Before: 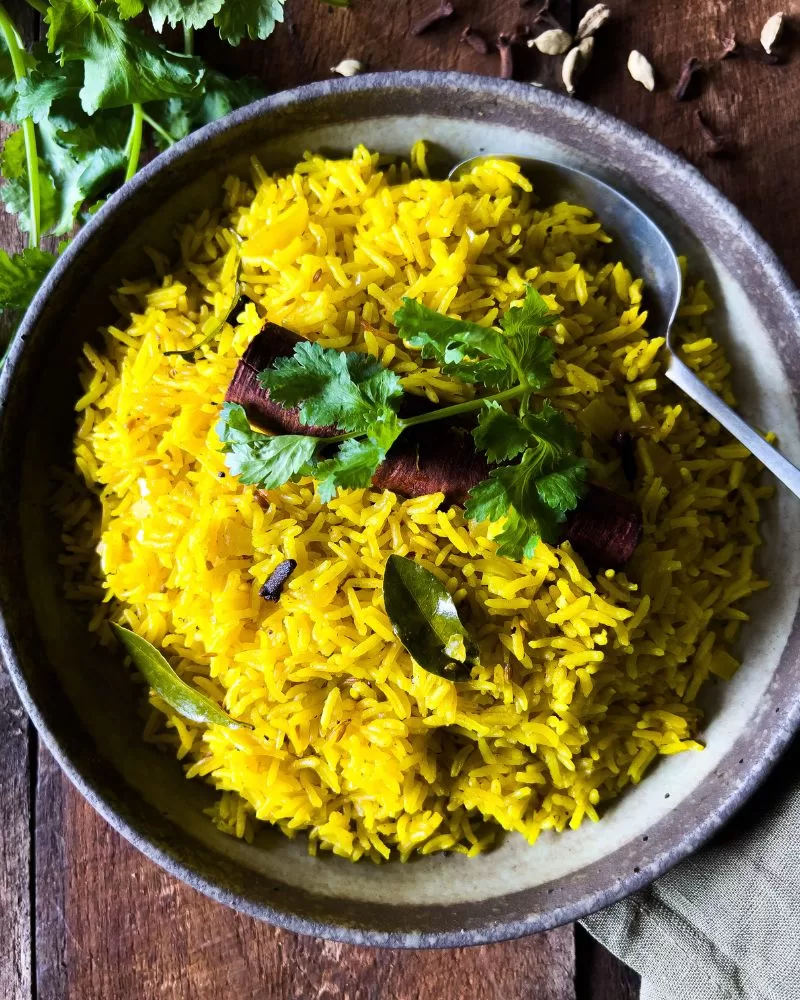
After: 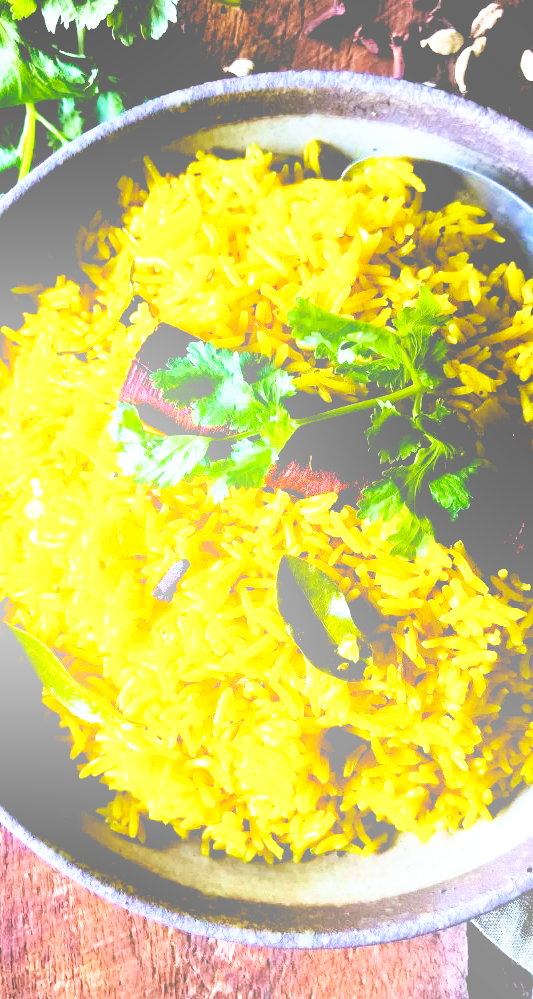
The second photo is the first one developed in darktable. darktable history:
velvia: on, module defaults
crop and rotate: left 13.537%, right 19.796%
base curve: curves: ch0 [(0, 0) (0.028, 0.03) (0.121, 0.232) (0.46, 0.748) (0.859, 0.968) (1, 1)], preserve colors none
exposure: exposure 0.496 EV, compensate highlight preservation false
contrast brightness saturation: contrast 0.13, brightness -0.05, saturation 0.16
bloom: size 38%, threshold 95%, strength 30%
rgb levels: levels [[0.029, 0.461, 0.922], [0, 0.5, 1], [0, 0.5, 1]]
white balance: red 0.967, blue 1.049
